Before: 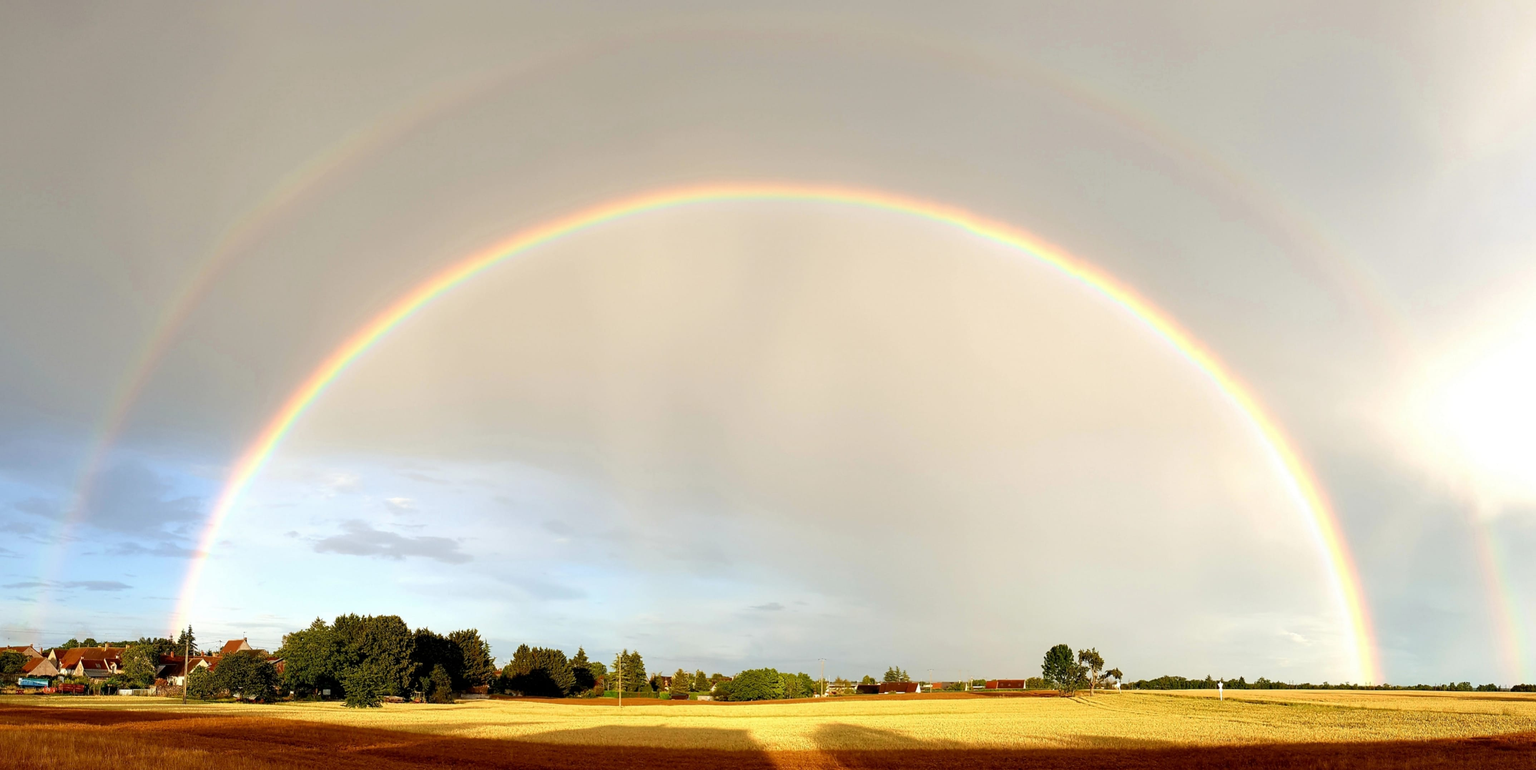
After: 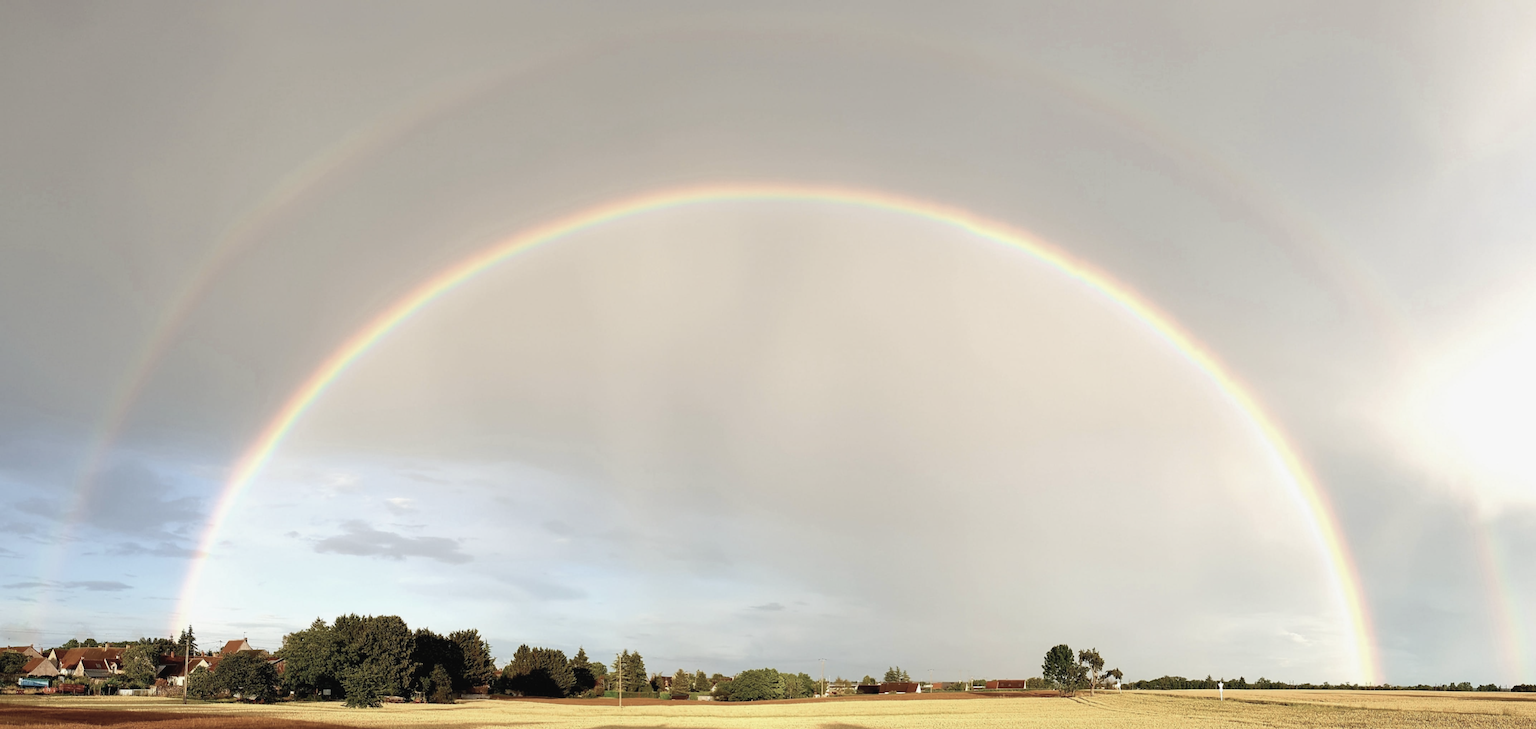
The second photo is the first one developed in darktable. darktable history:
contrast brightness saturation: contrast -0.052, saturation -0.405
crop and rotate: top 0.002%, bottom 5.279%
